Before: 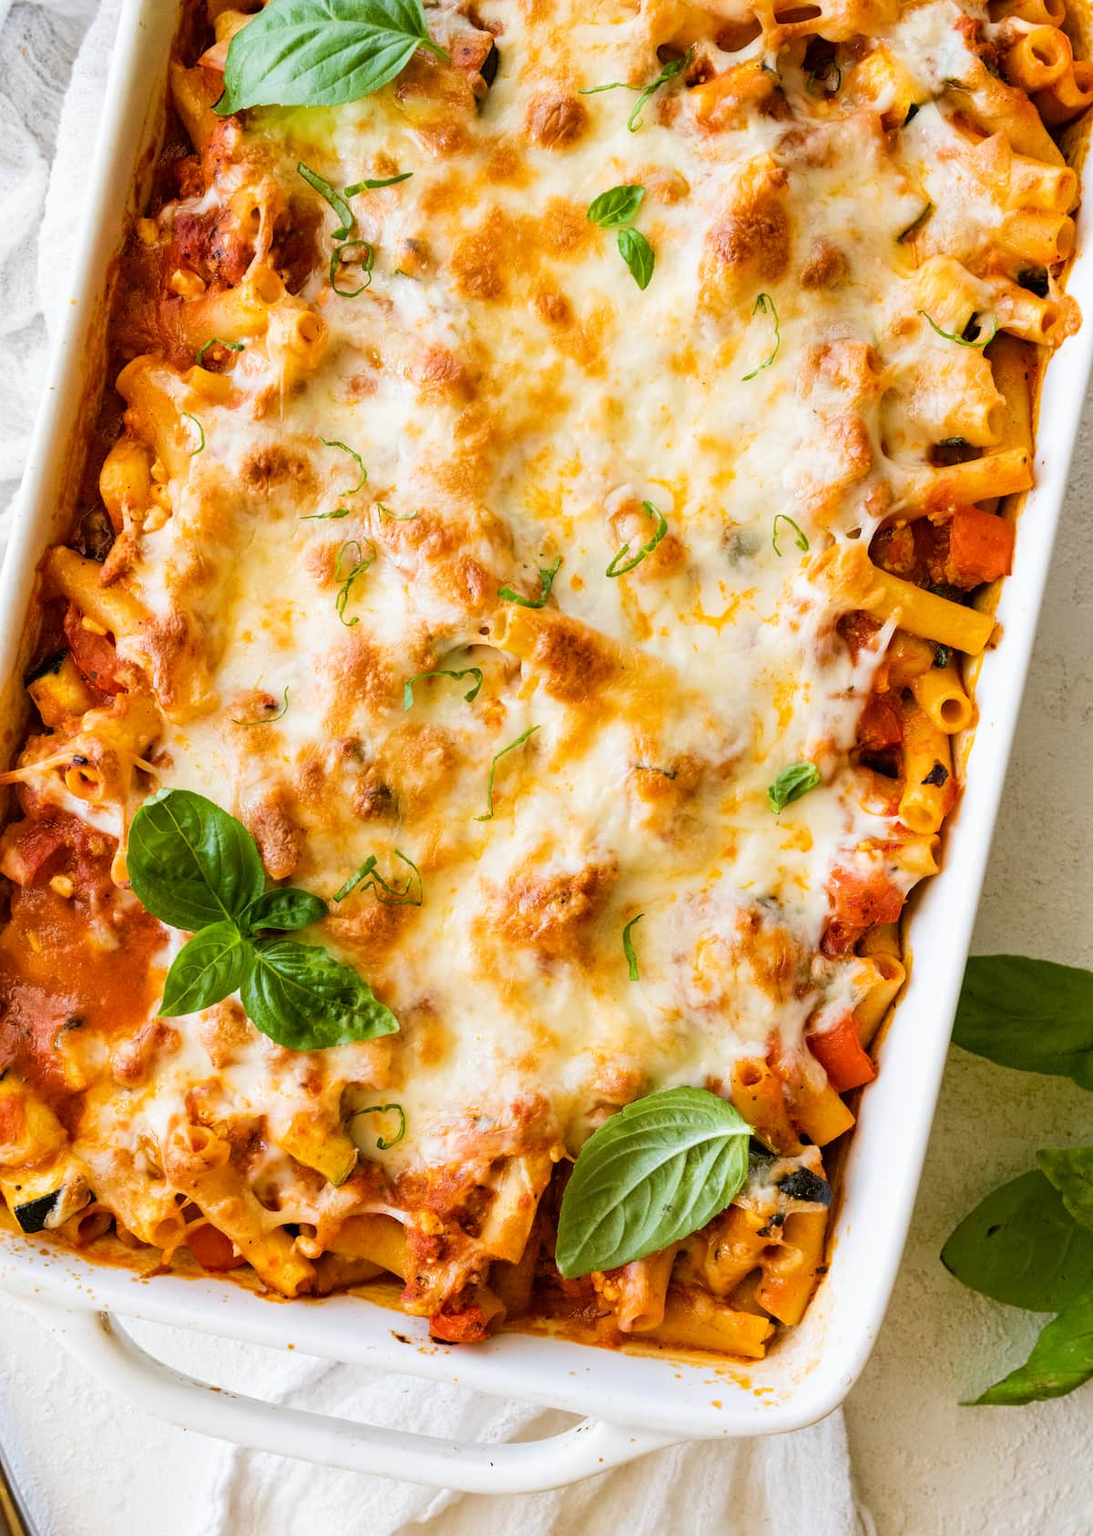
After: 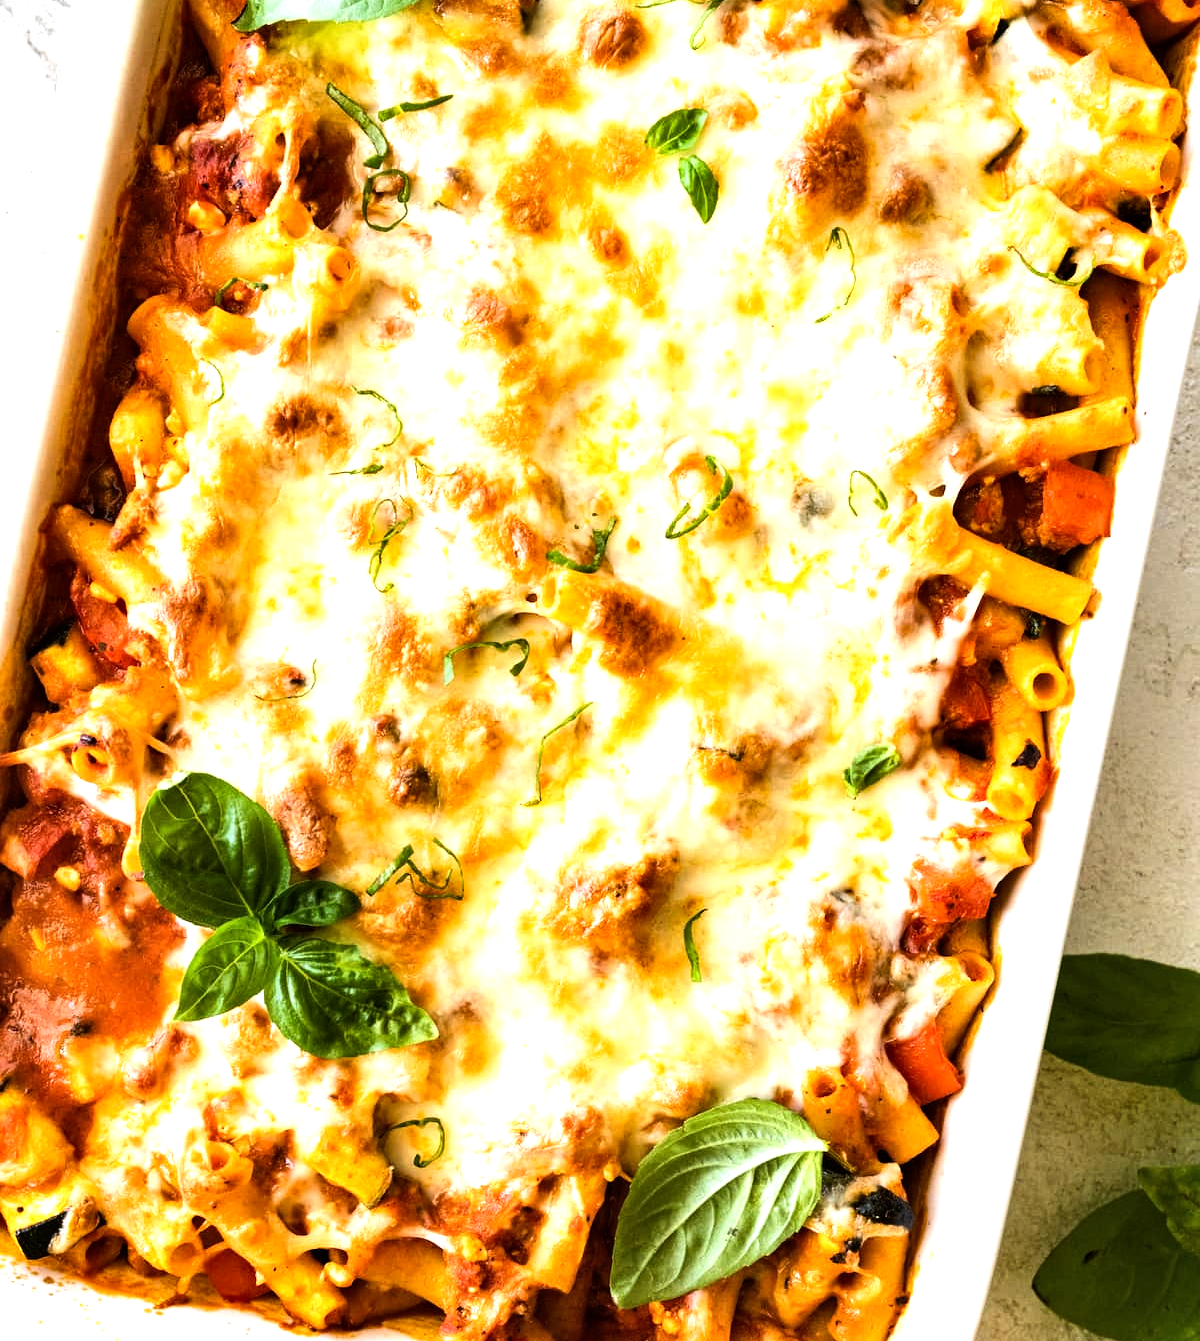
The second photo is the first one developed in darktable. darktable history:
shadows and highlights: shadows 20.59, highlights -20.76, soften with gaussian
tone equalizer: -8 EV -1.1 EV, -7 EV -0.987 EV, -6 EV -0.832 EV, -5 EV -0.565 EV, -3 EV 0.578 EV, -2 EV 0.861 EV, -1 EV 0.993 EV, +0 EV 1.06 EV, edges refinement/feathering 500, mask exposure compensation -1.57 EV, preserve details no
crop and rotate: top 5.659%, bottom 14.846%
